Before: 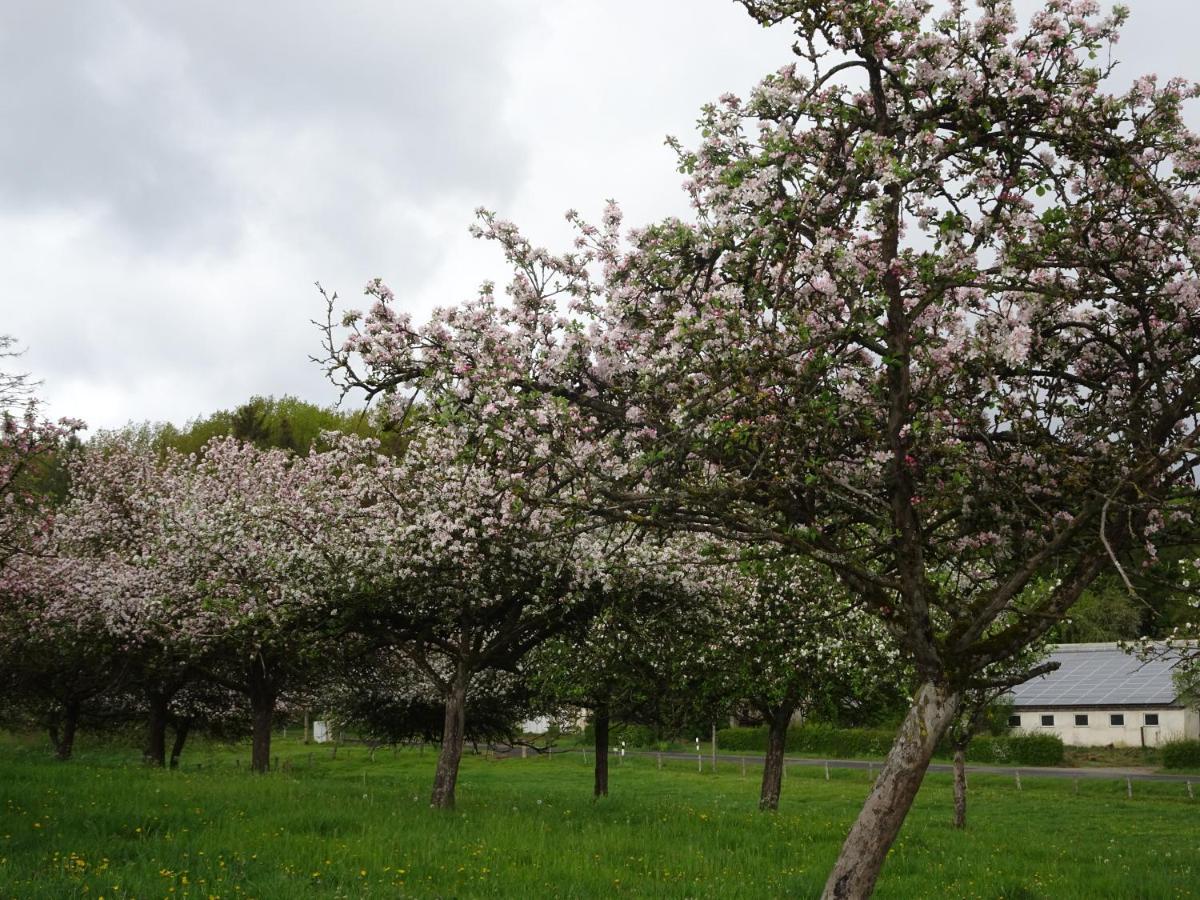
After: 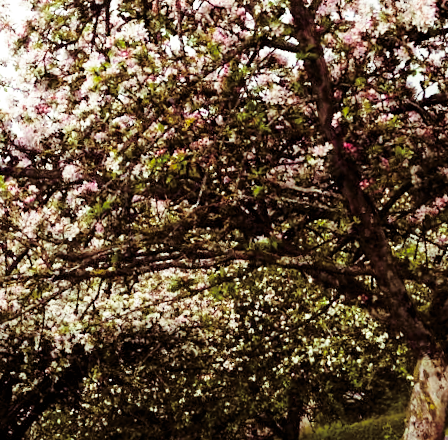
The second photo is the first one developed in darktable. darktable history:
crop: left 45.721%, top 13.393%, right 14.118%, bottom 10.01%
split-toning: on, module defaults
base curve: curves: ch0 [(0, 0) (0.028, 0.03) (0.105, 0.232) (0.387, 0.748) (0.754, 0.968) (1, 1)], fusion 1, exposure shift 0.576, preserve colors none
exposure: black level correction 0.005, exposure 0.014 EV, compensate highlight preservation false
rotate and perspective: rotation -14.8°, crop left 0.1, crop right 0.903, crop top 0.25, crop bottom 0.748
color balance rgb: linear chroma grading › global chroma 15%, perceptual saturation grading › global saturation 30%
